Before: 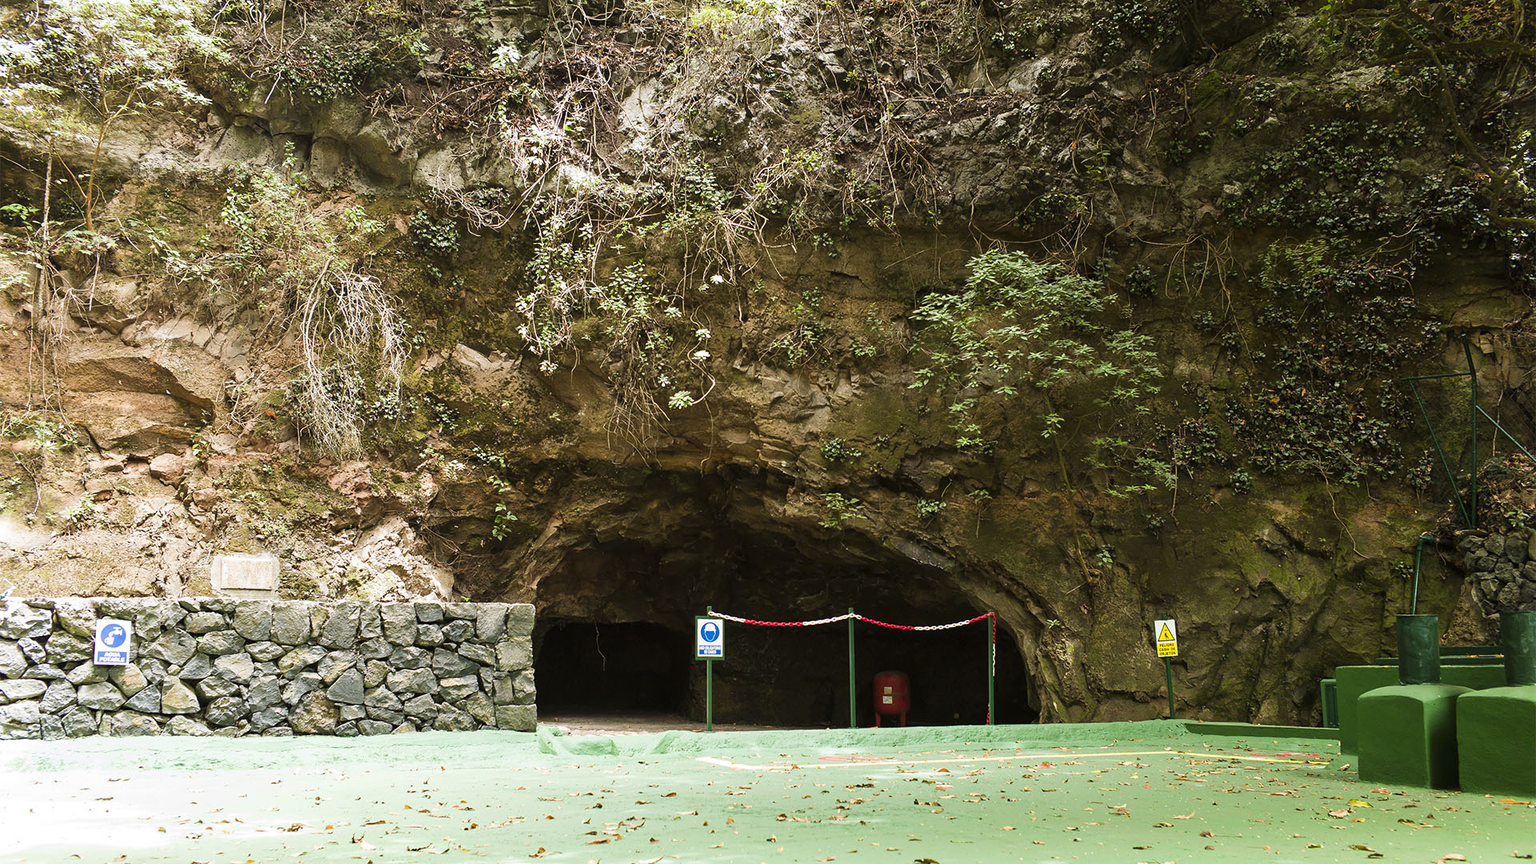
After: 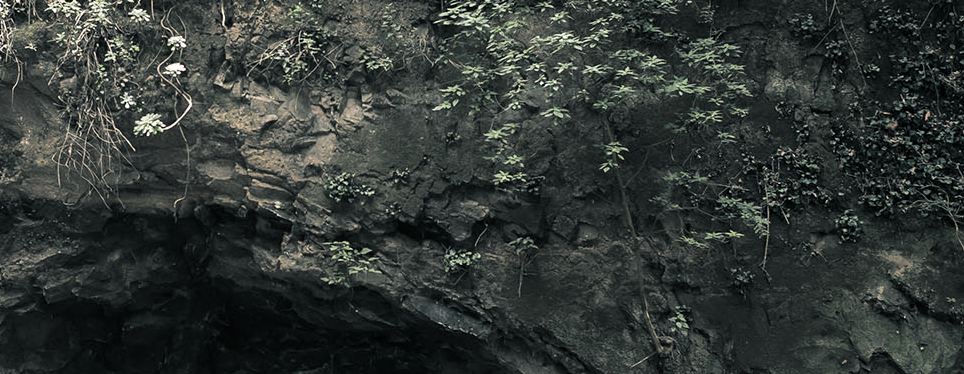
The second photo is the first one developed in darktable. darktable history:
split-toning: shadows › hue 205.2°, shadows › saturation 0.29, highlights › hue 50.4°, highlights › saturation 0.38, balance -49.9
color zones: curves: ch1 [(0, 0.292) (0.001, 0.292) (0.2, 0.264) (0.4, 0.248) (0.6, 0.248) (0.8, 0.264) (0.999, 0.292) (1, 0.292)]
crop: left 36.607%, top 34.735%, right 13.146%, bottom 30.611%
